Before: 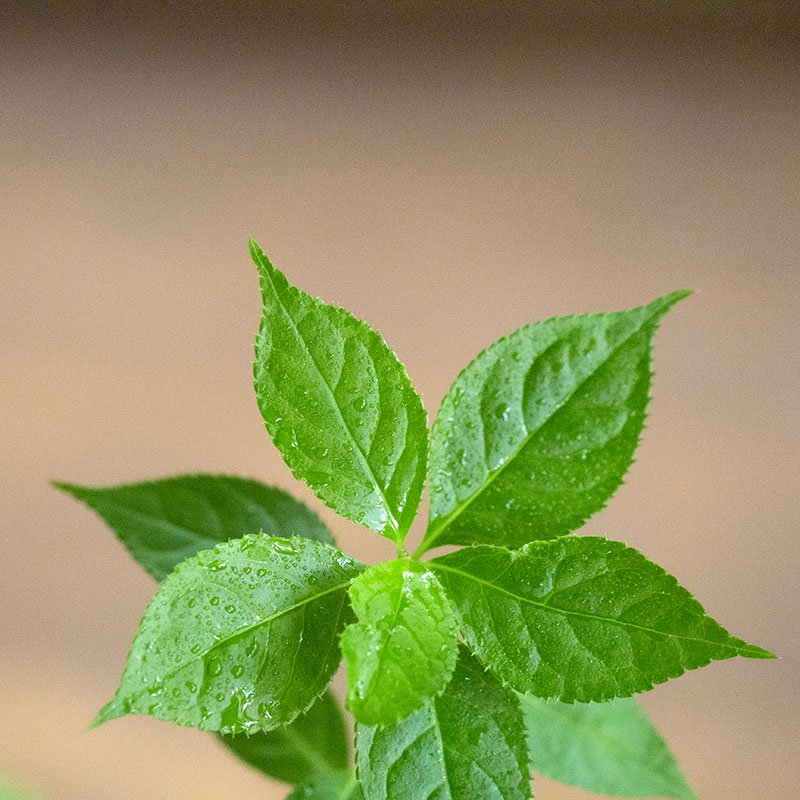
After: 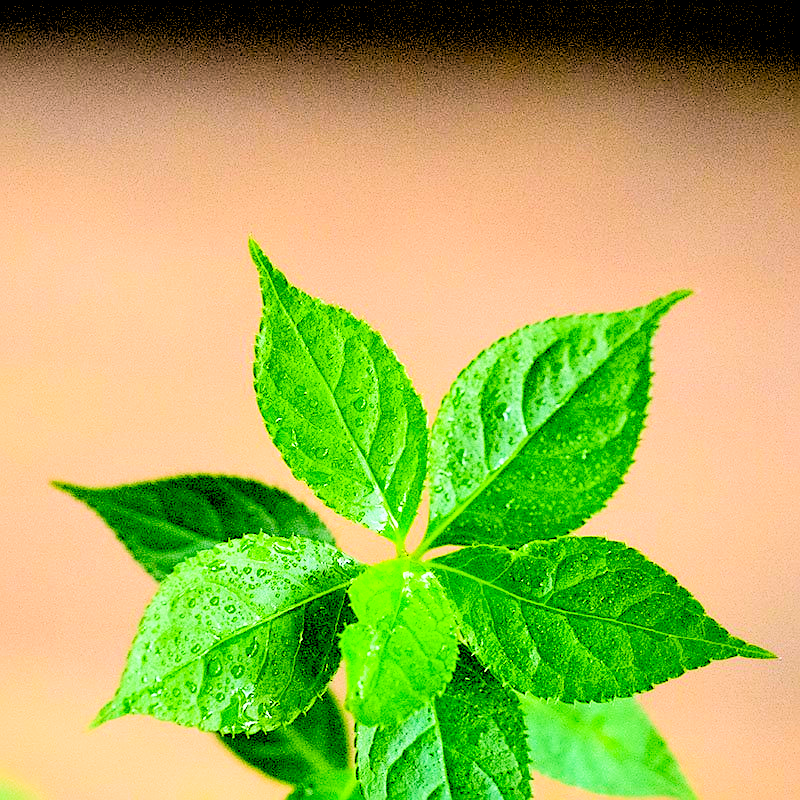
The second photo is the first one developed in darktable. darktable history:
color balance rgb: shadows lift › chroma 2%, shadows lift › hue 217.2°, power › chroma 0.25%, power › hue 60°, highlights gain › chroma 1.5%, highlights gain › hue 309.6°, global offset › luminance -0.5%, perceptual saturation grading › global saturation 15%, global vibrance 20%
color correction: saturation 1.11
contrast brightness saturation: contrast 0.18, saturation 0.3
filmic rgb: black relative exposure -5 EV, hardness 2.88, contrast 1.4, highlights saturation mix -30%
rgb levels: levels [[0.034, 0.472, 0.904], [0, 0.5, 1], [0, 0.5, 1]]
levels: levels [0.072, 0.414, 0.976]
sharpen: on, module defaults
